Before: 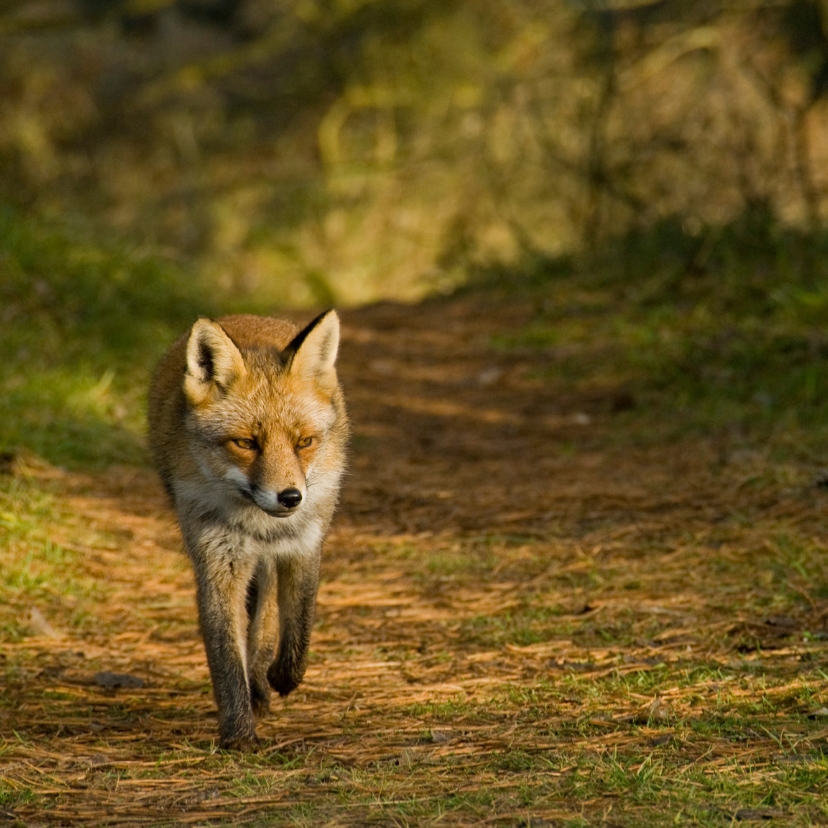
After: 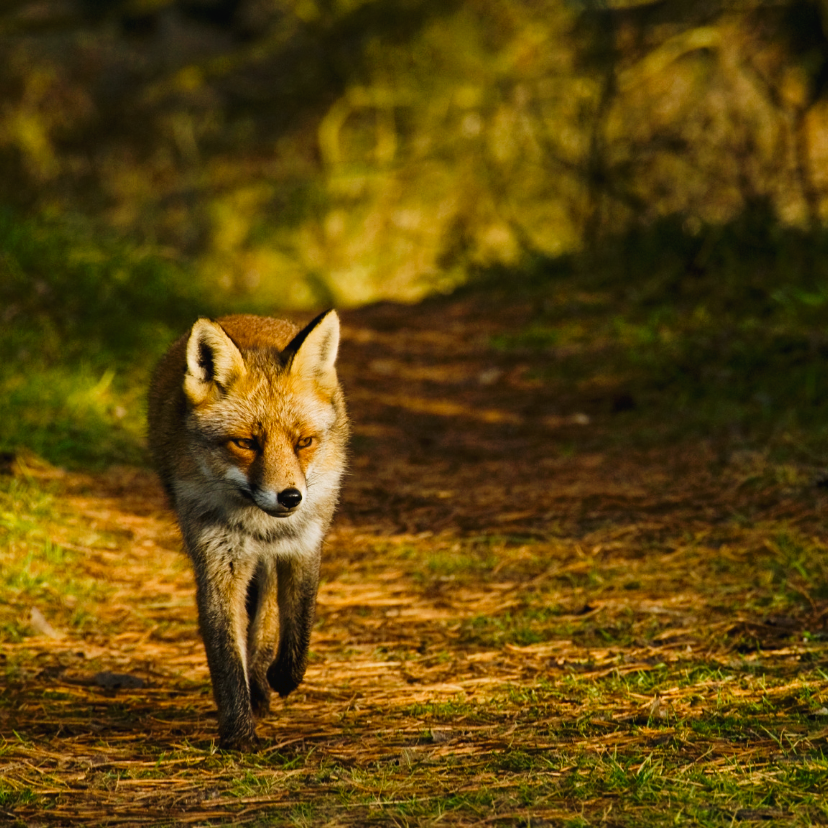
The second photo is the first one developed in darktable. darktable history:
tone curve: curves: ch0 [(0, 0) (0.003, 0.02) (0.011, 0.021) (0.025, 0.022) (0.044, 0.023) (0.069, 0.026) (0.1, 0.04) (0.136, 0.06) (0.177, 0.092) (0.224, 0.127) (0.277, 0.176) (0.335, 0.258) (0.399, 0.349) (0.468, 0.444) (0.543, 0.546) (0.623, 0.649) (0.709, 0.754) (0.801, 0.842) (0.898, 0.922) (1, 1)], preserve colors none
